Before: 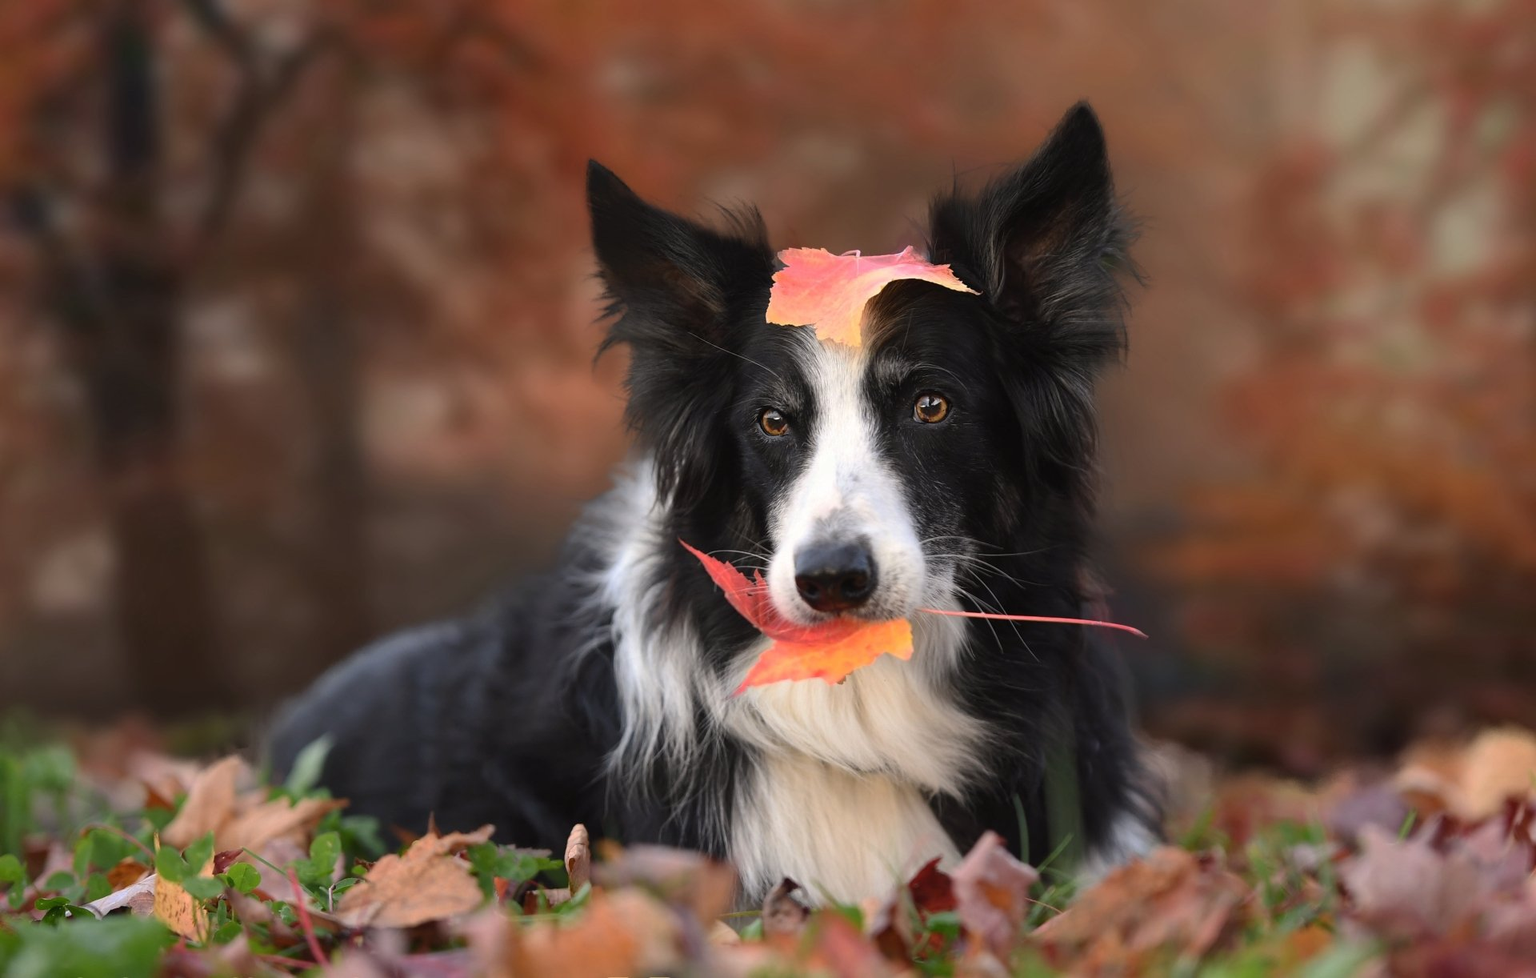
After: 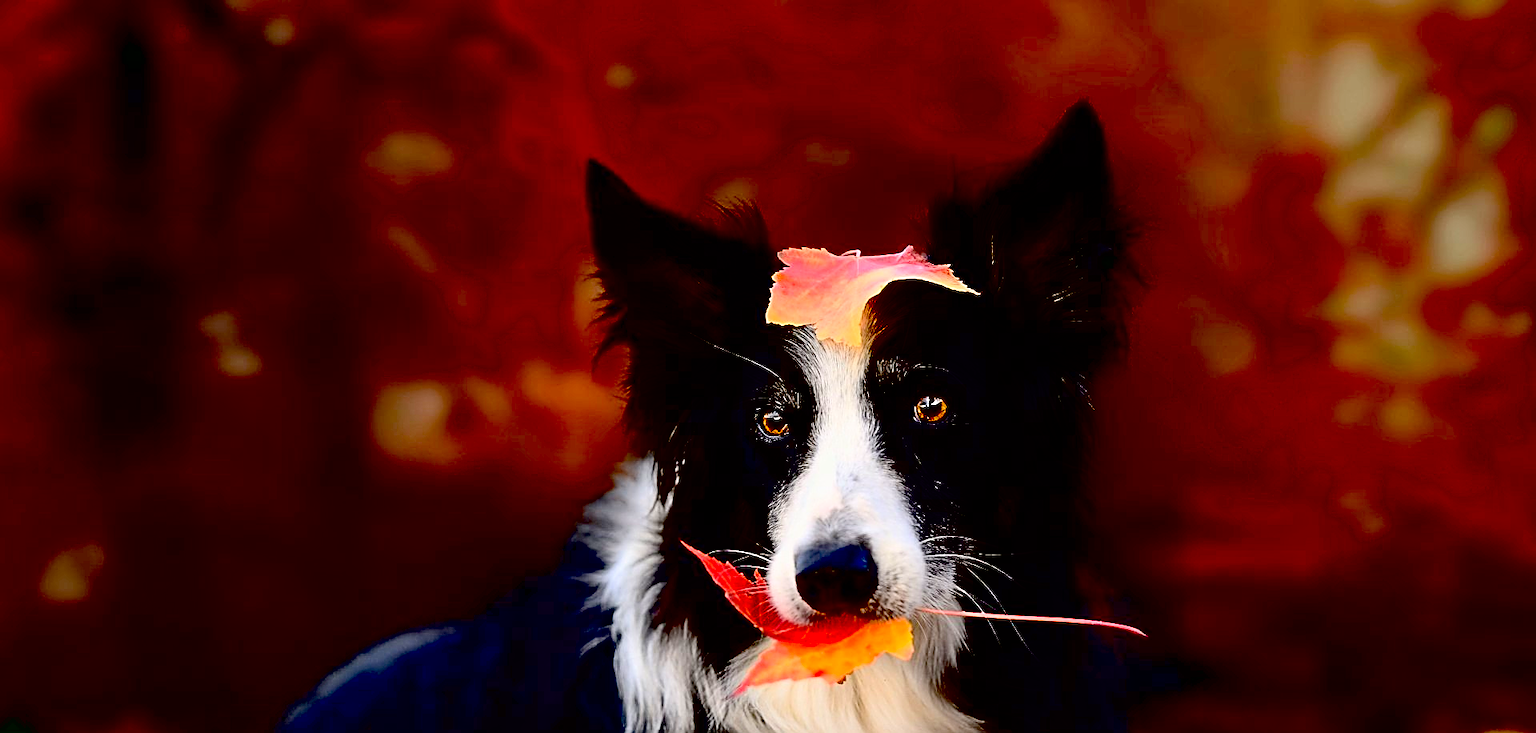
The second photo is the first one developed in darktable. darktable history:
sharpen: amount 0.988
crop: bottom 24.914%
exposure: black level correction 0.098, exposure -0.089 EV, compensate highlight preservation false
contrast brightness saturation: contrast 0.204, brightness 0.157, saturation 0.228
